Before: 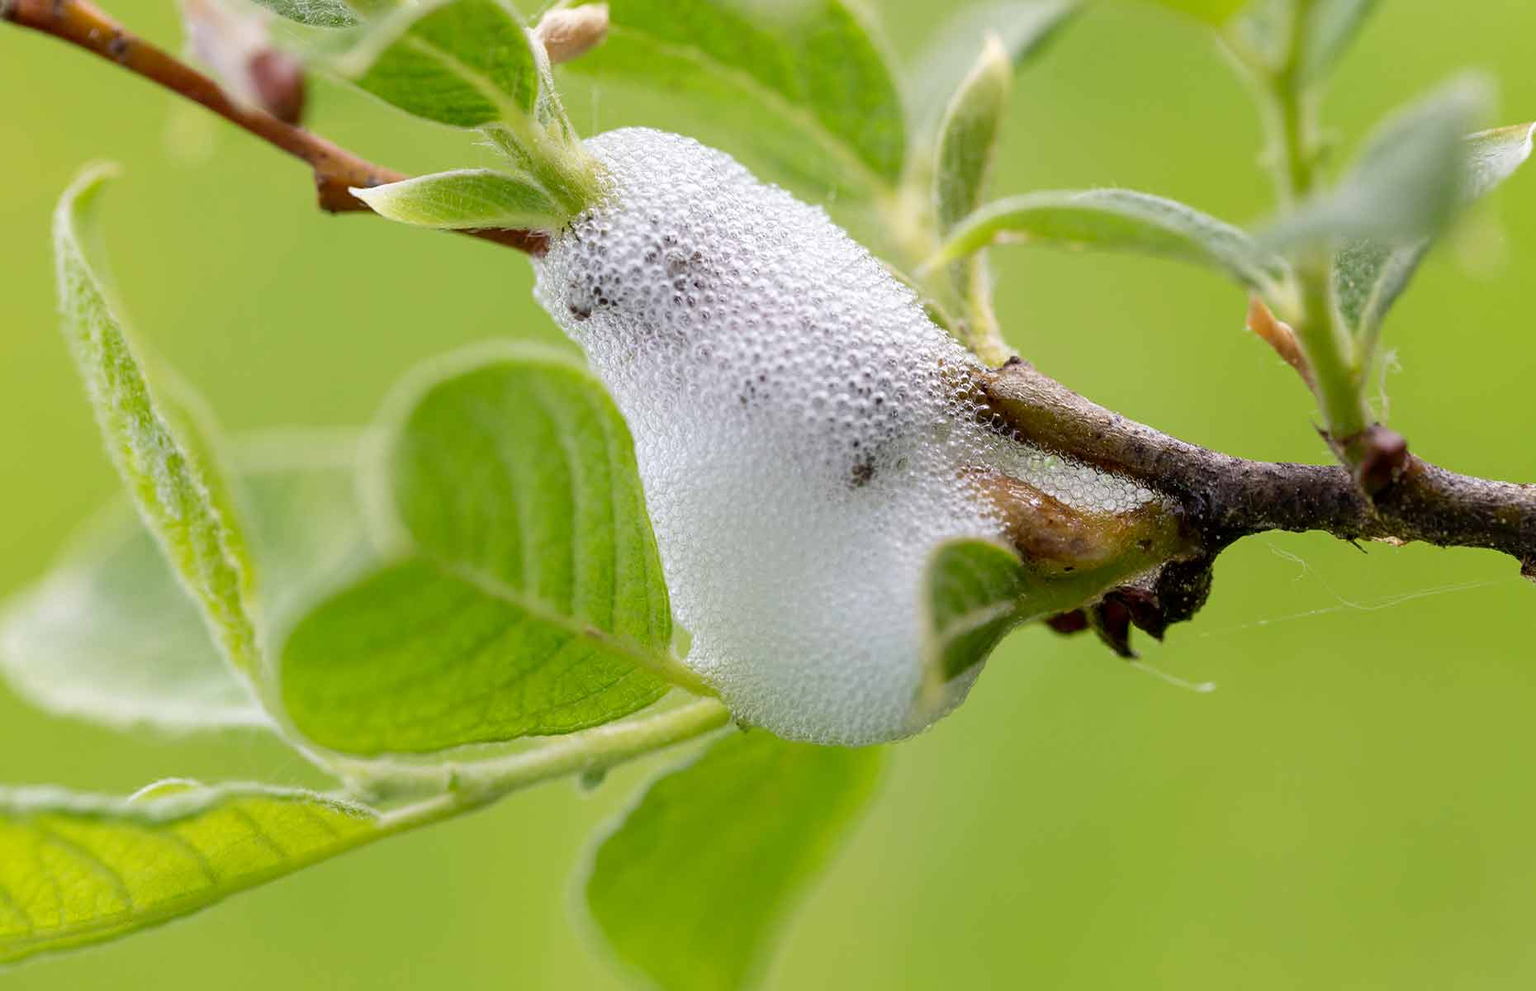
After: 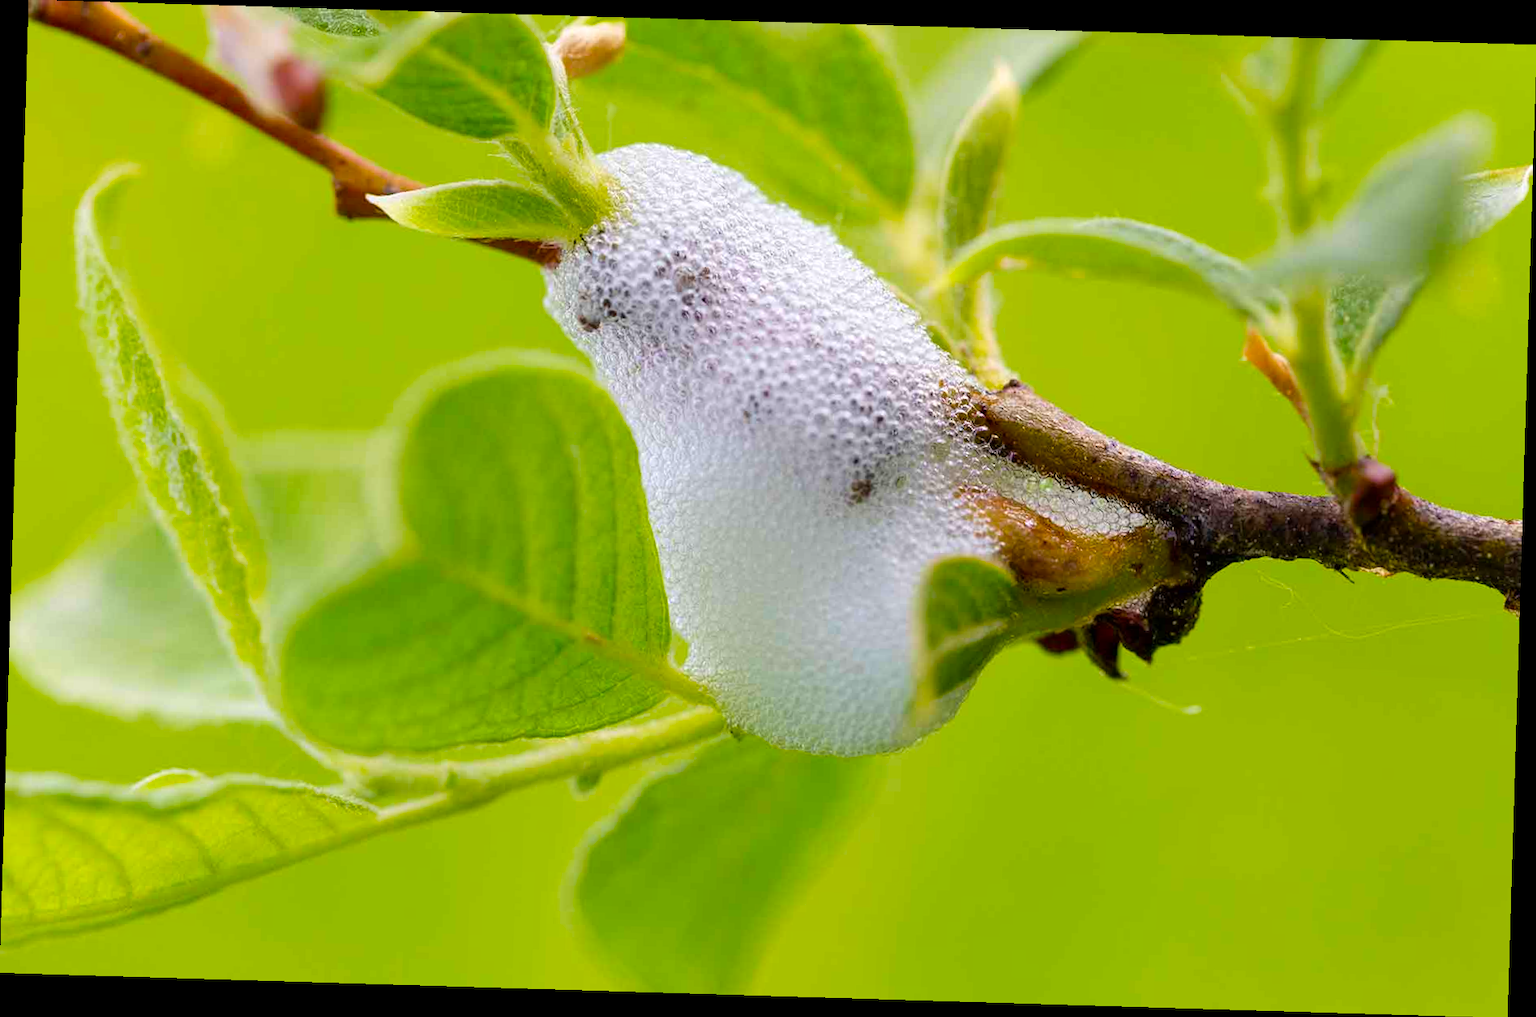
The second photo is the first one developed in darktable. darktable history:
velvia: strength 51%, mid-tones bias 0.51
rotate and perspective: rotation 1.72°, automatic cropping off
